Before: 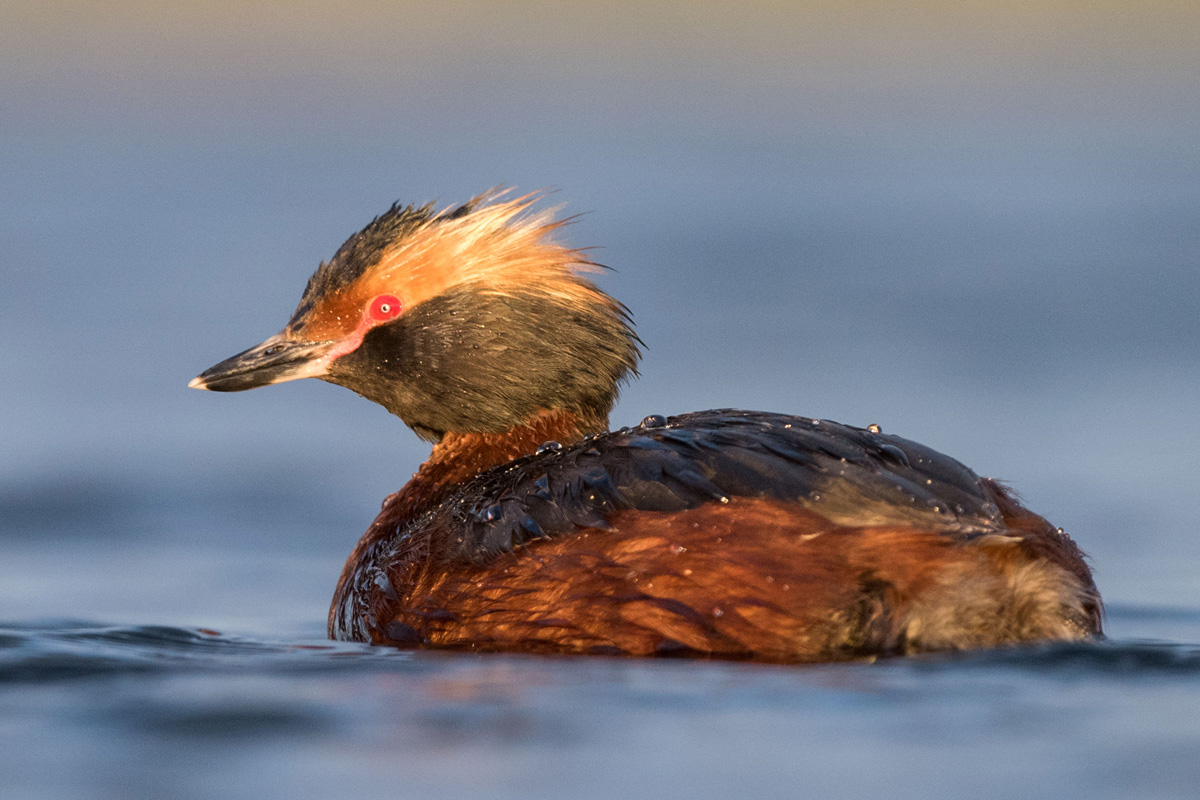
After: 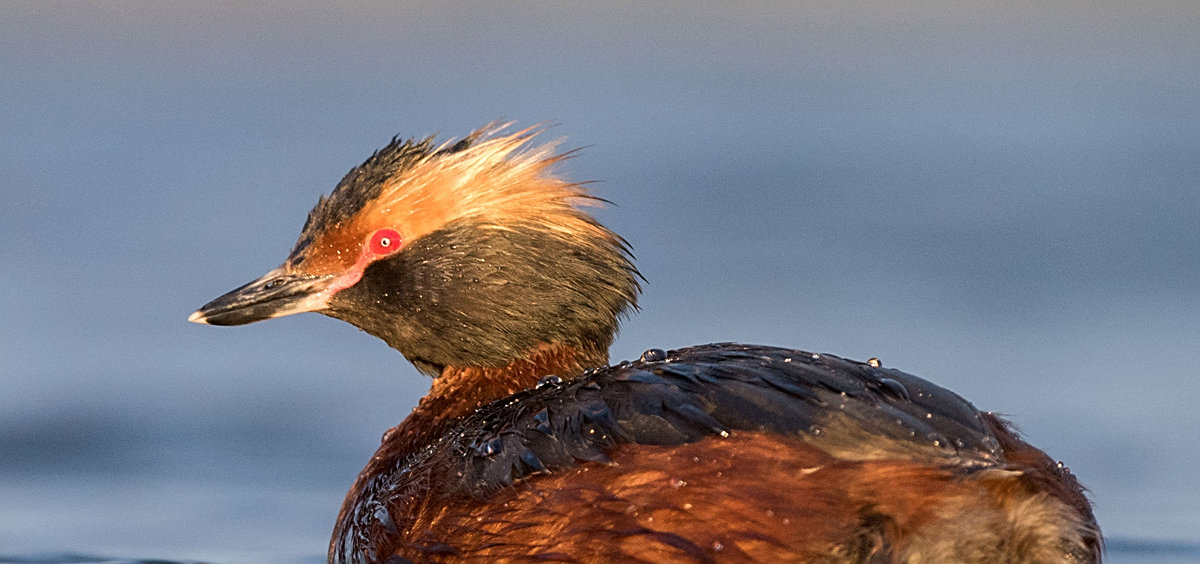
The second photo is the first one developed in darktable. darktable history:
sharpen: on, module defaults
crop and rotate: top 8.397%, bottom 21.071%
exposure: compensate highlight preservation false
